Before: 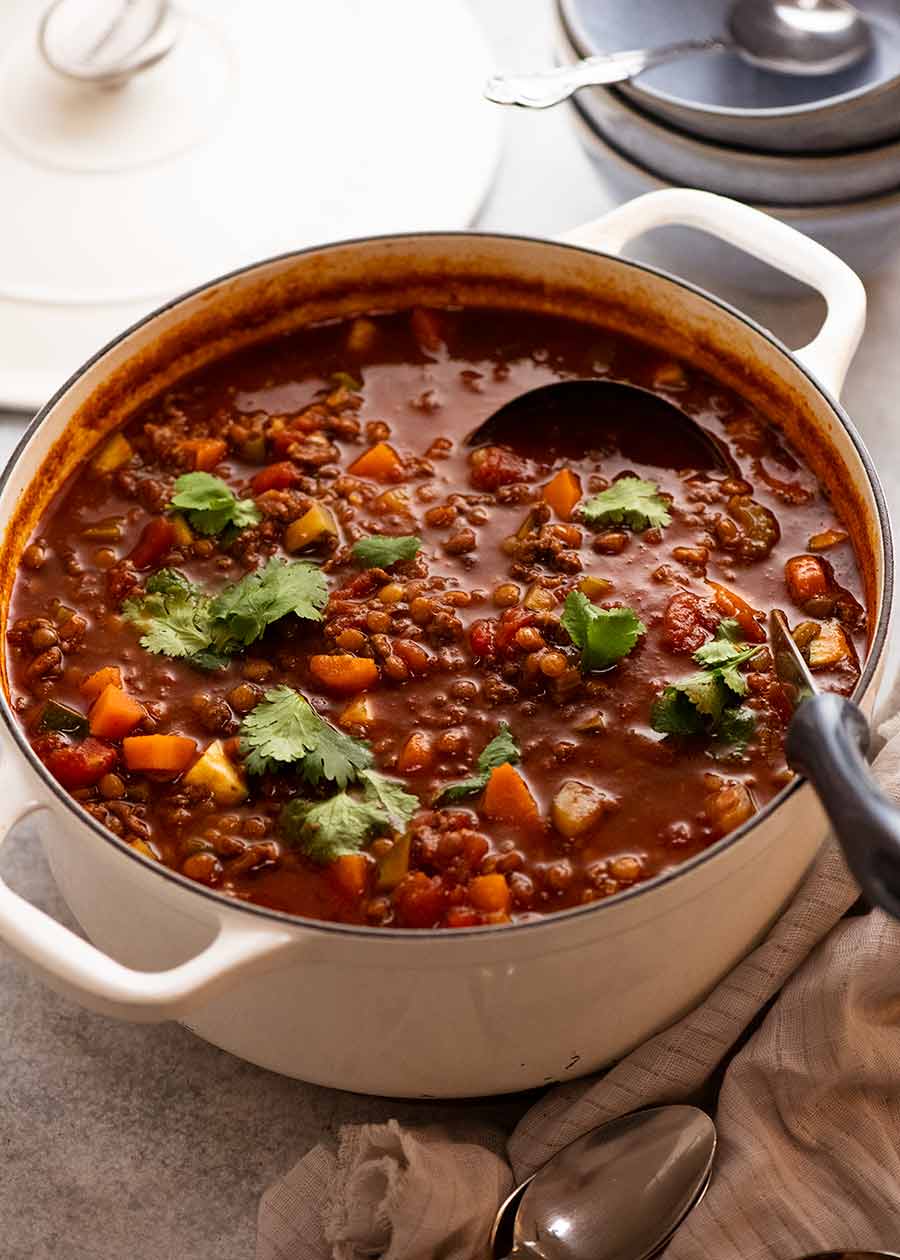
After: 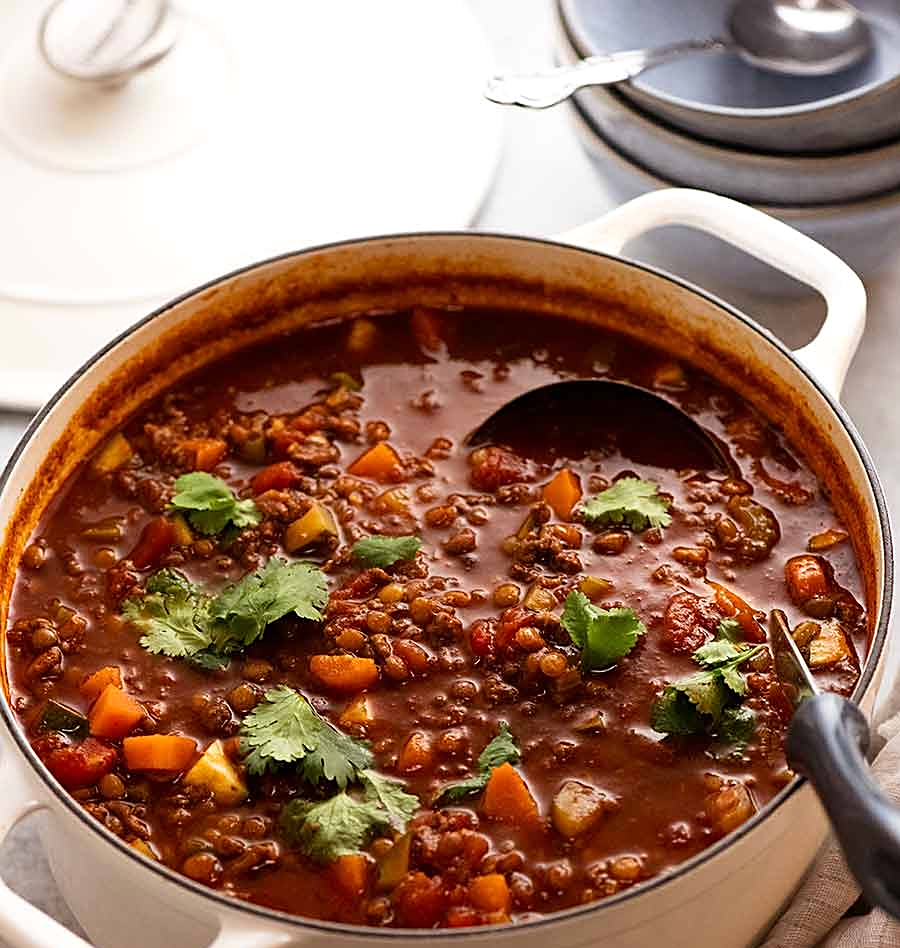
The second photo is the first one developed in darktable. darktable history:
exposure: exposure 0.076 EV, compensate exposure bias true, compensate highlight preservation false
crop: bottom 24.684%
sharpen: on, module defaults
